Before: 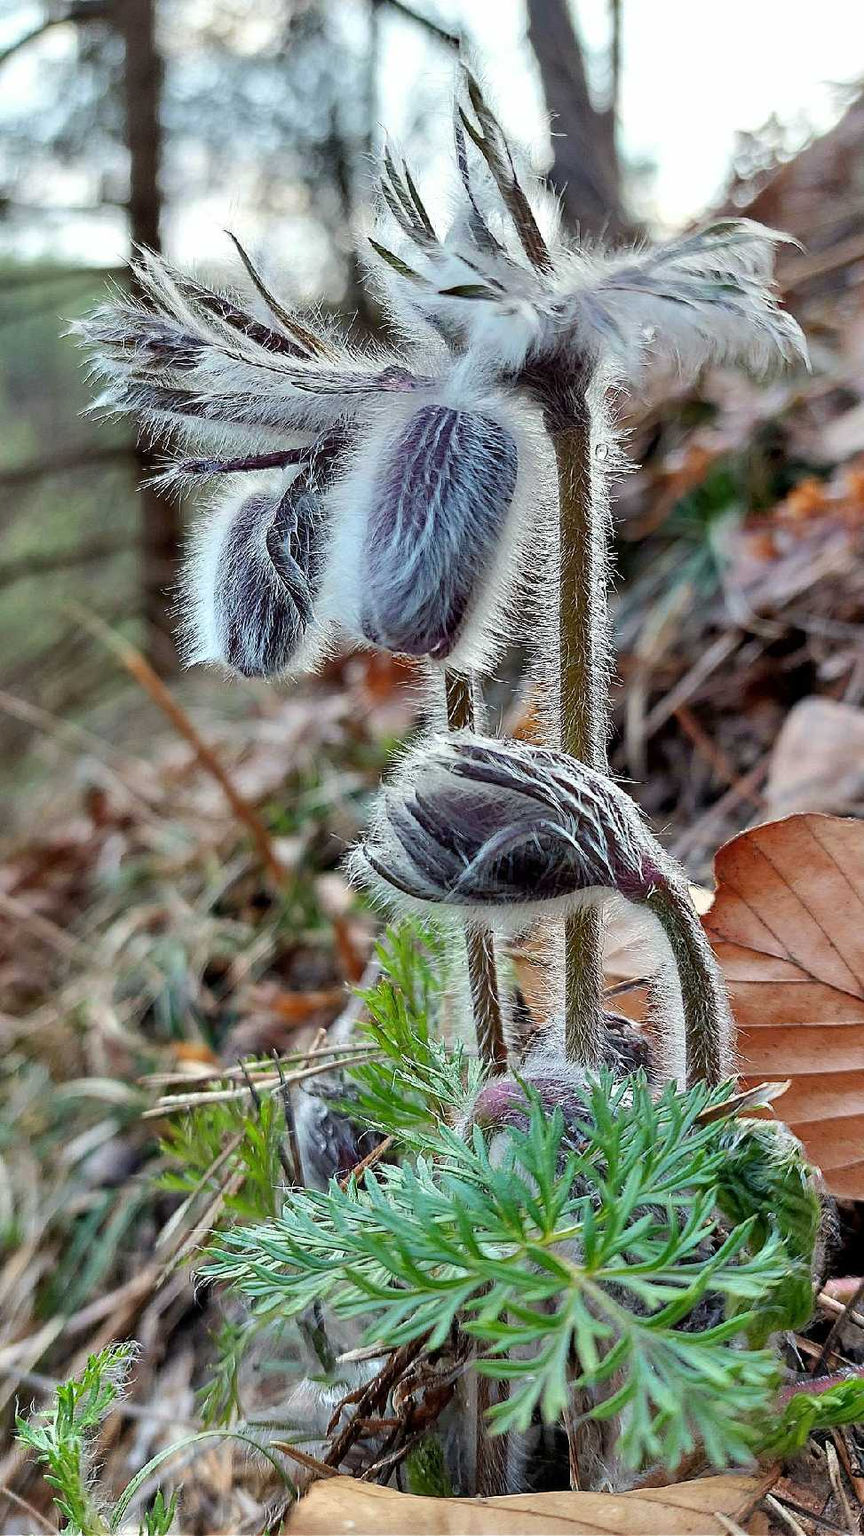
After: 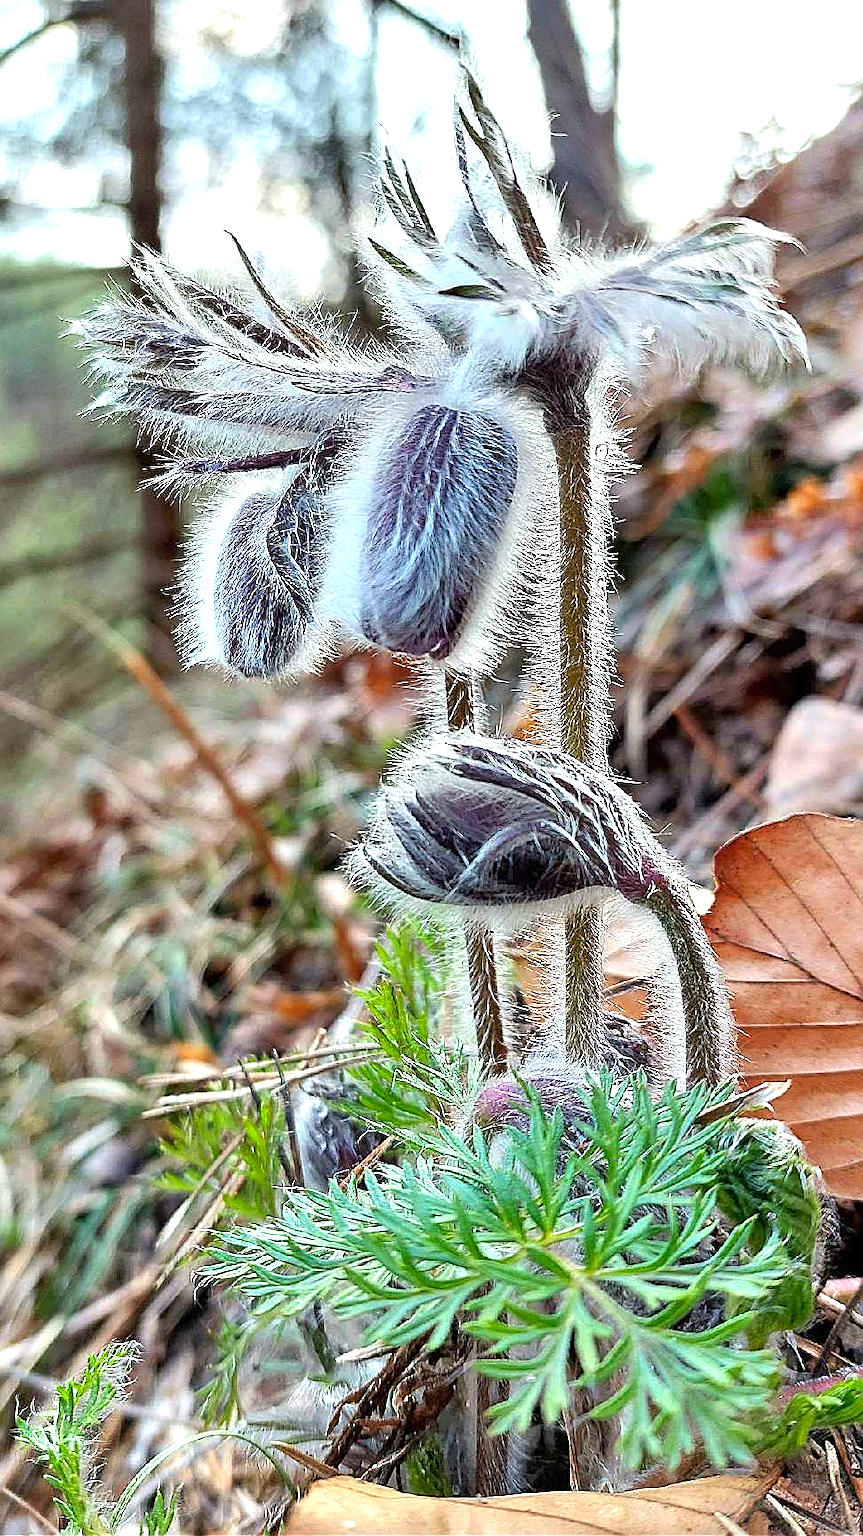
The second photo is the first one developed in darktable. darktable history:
sharpen: on, module defaults
color balance rgb: linear chroma grading › global chroma 1.245%, linear chroma grading › mid-tones -1.122%, perceptual saturation grading › global saturation 0.163%, global vibrance 20%
exposure: black level correction 0, exposure 0.693 EV, compensate highlight preservation false
